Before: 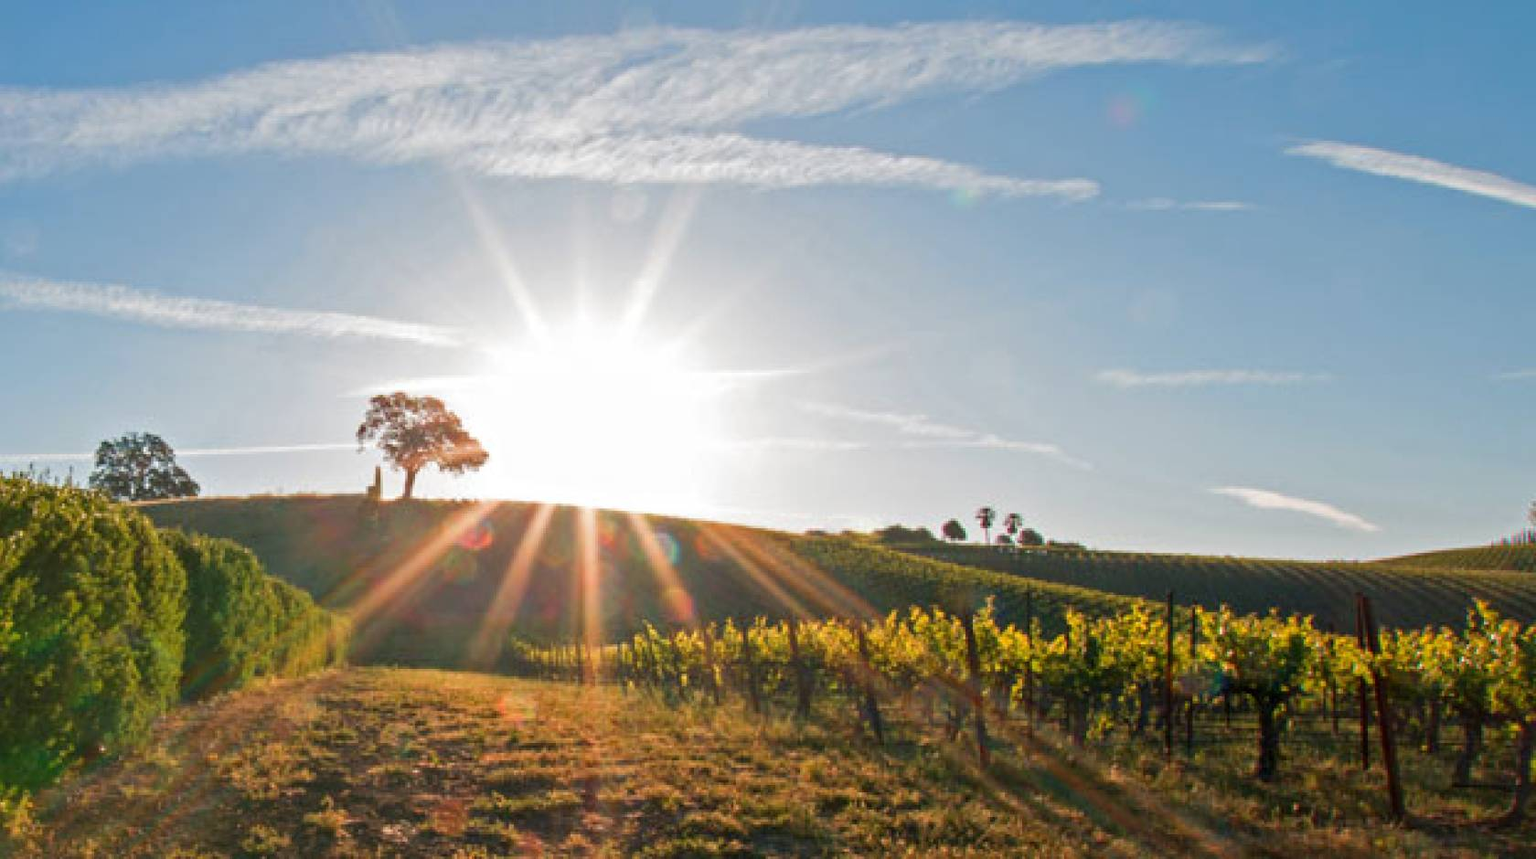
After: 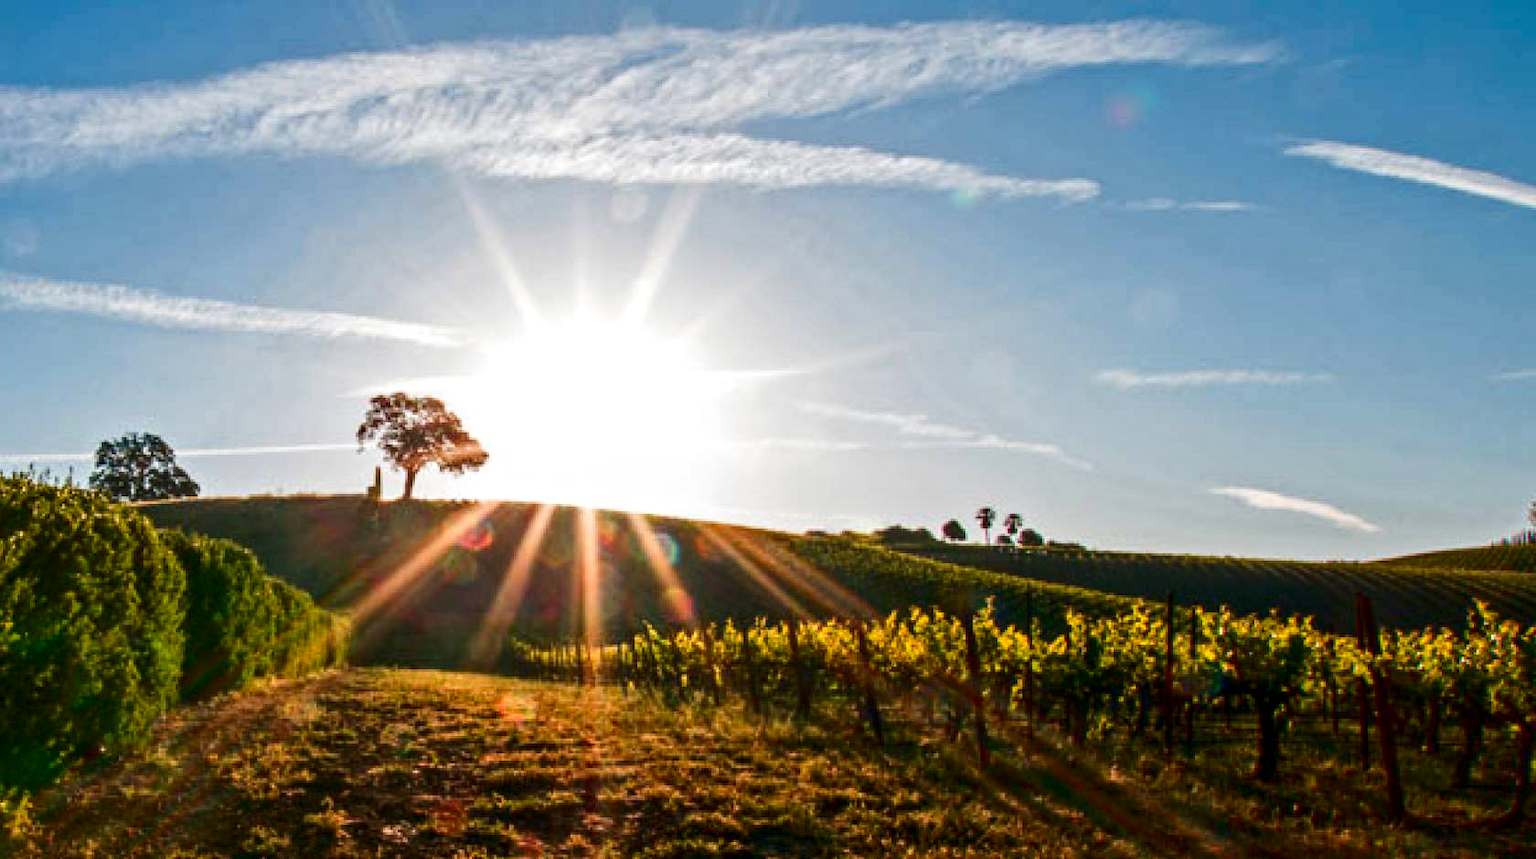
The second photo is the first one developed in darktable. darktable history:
local contrast: detail 130%
contrast brightness saturation: contrast 0.22, brightness -0.19, saturation 0.24
